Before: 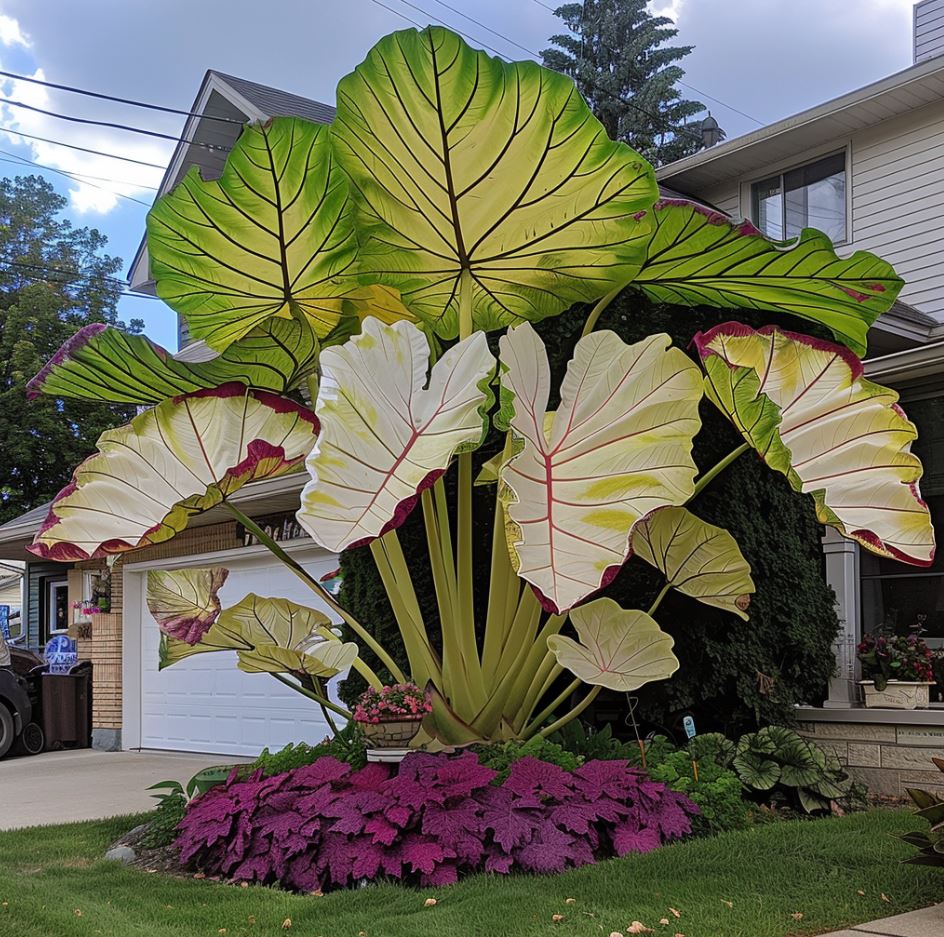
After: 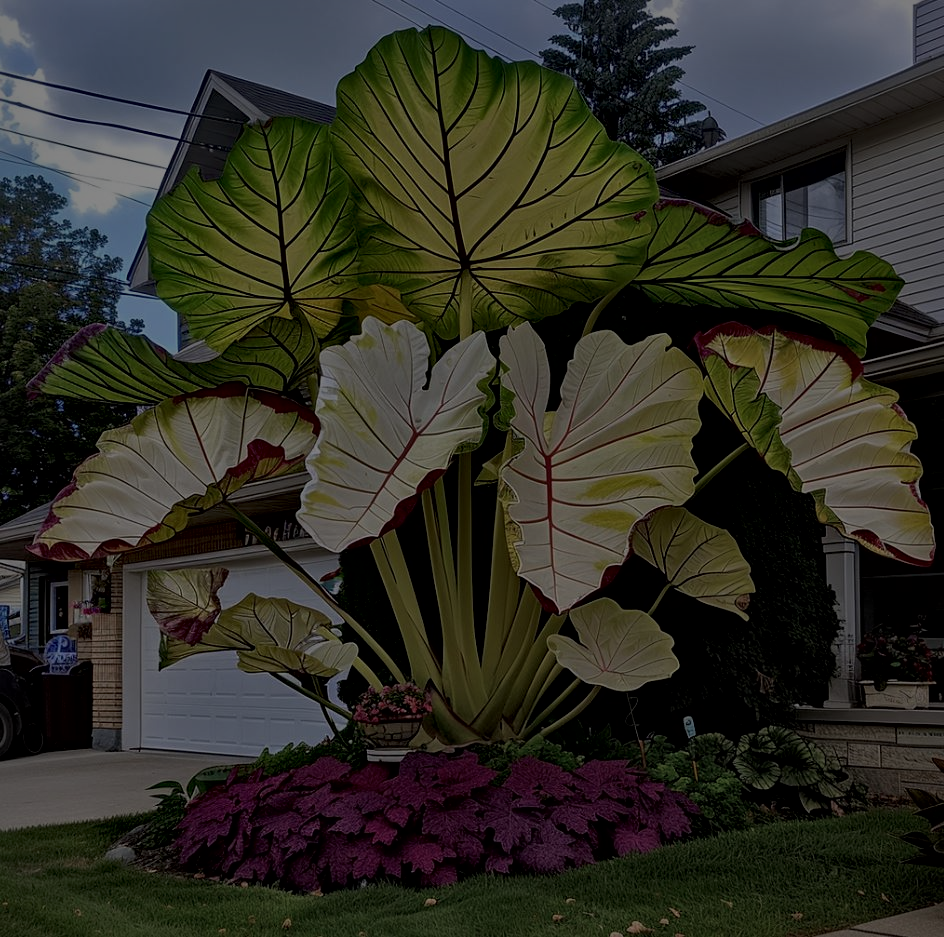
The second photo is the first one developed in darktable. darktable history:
exposure: exposure -2.446 EV, compensate highlight preservation false
local contrast: mode bilateral grid, contrast 20, coarseness 50, detail 171%, midtone range 0.2
